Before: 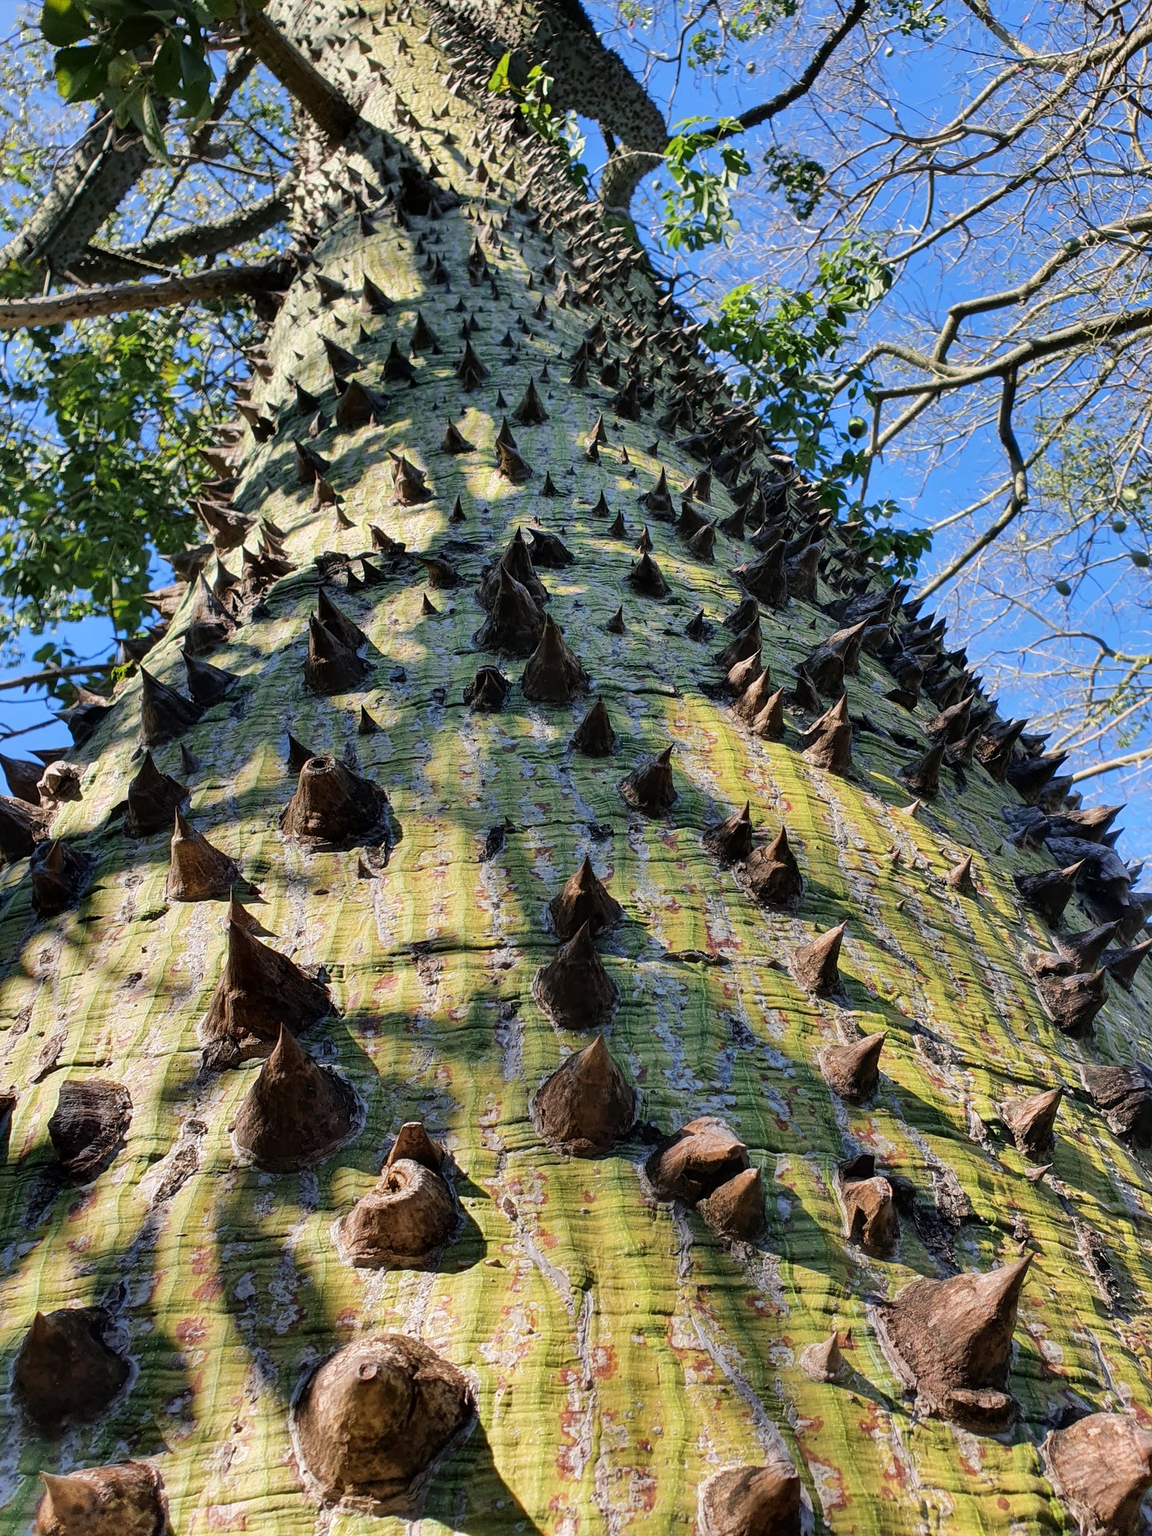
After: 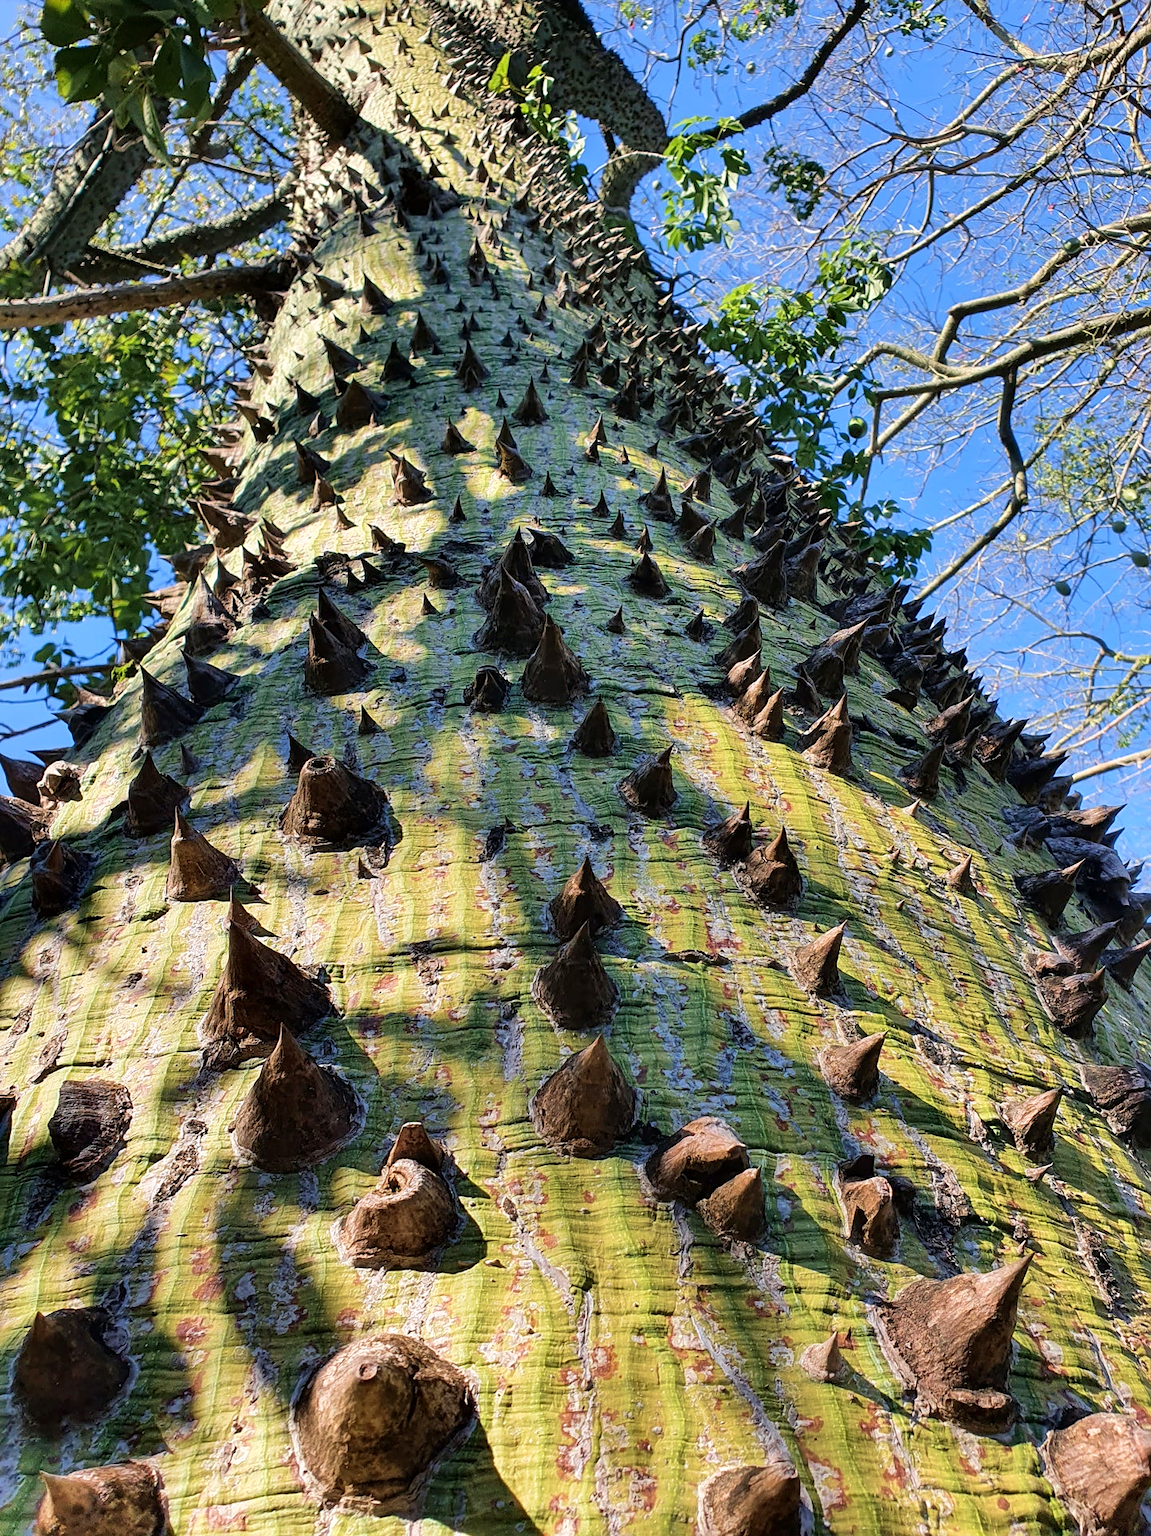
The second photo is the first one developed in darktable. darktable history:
velvia: on, module defaults
sharpen: amount 0.2
exposure: exposure 0.15 EV, compensate highlight preservation false
